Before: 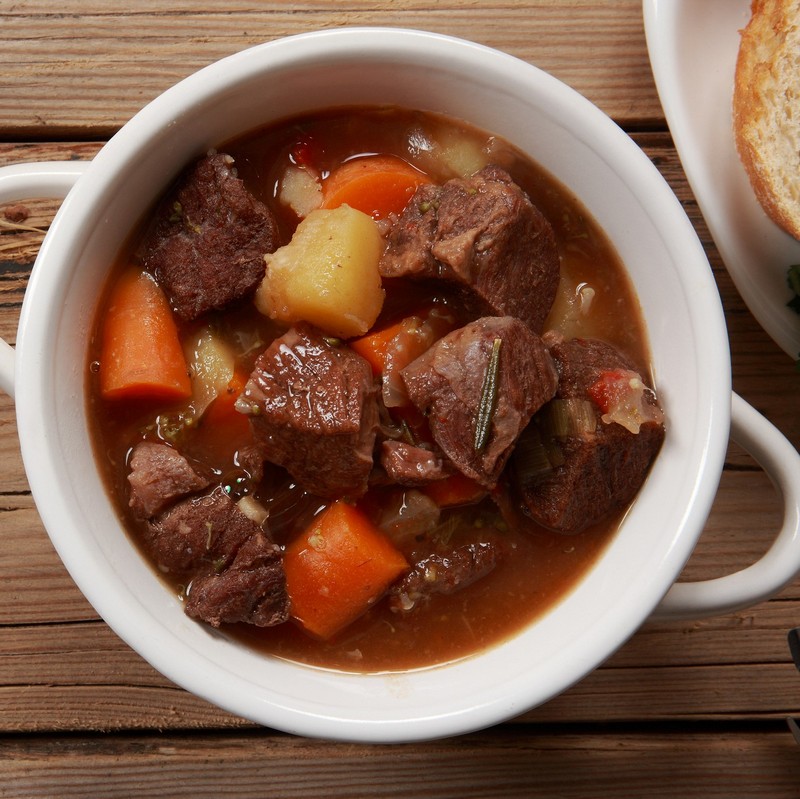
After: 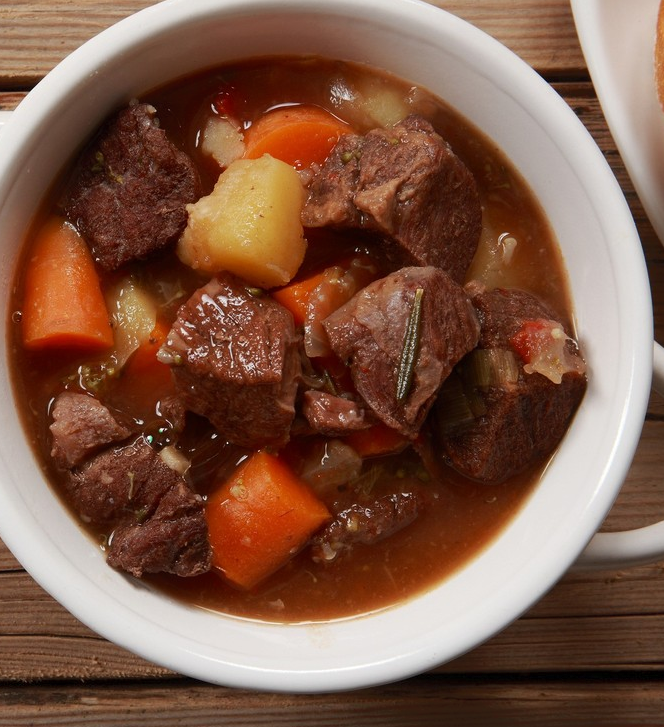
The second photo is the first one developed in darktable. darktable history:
shadows and highlights: shadows 62.98, white point adjustment 0.485, highlights -33.95, compress 84.14%
crop: left 9.817%, top 6.335%, right 7.066%, bottom 2.618%
